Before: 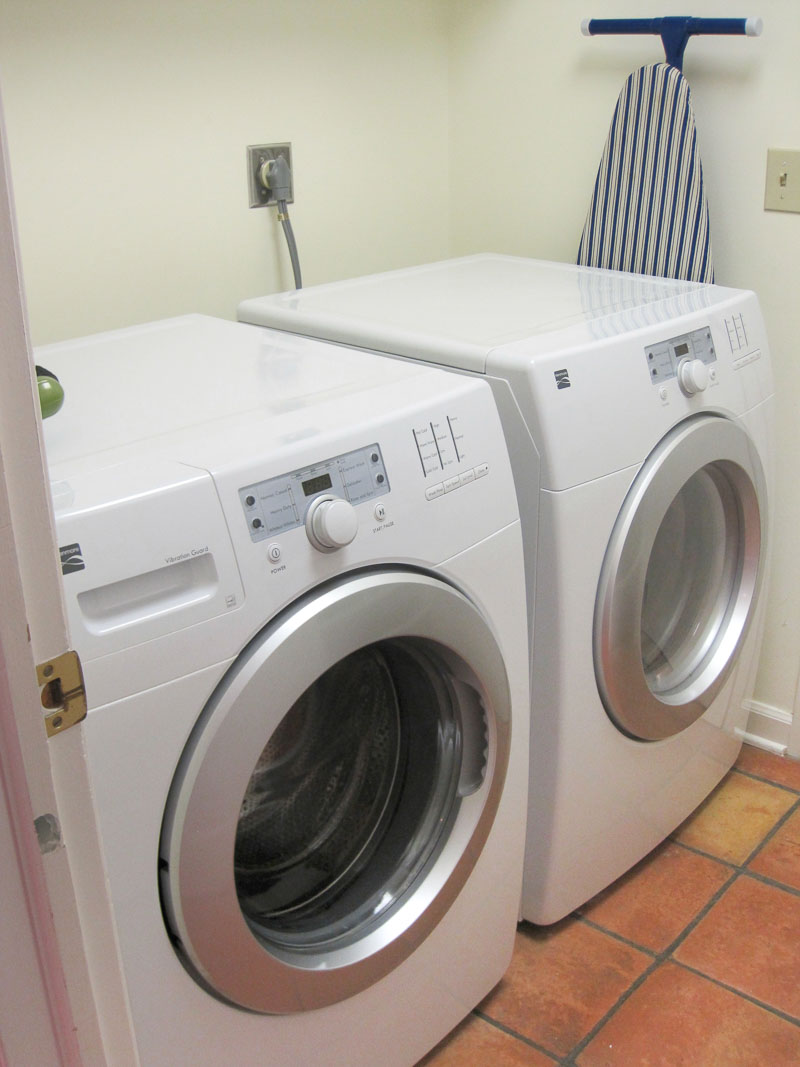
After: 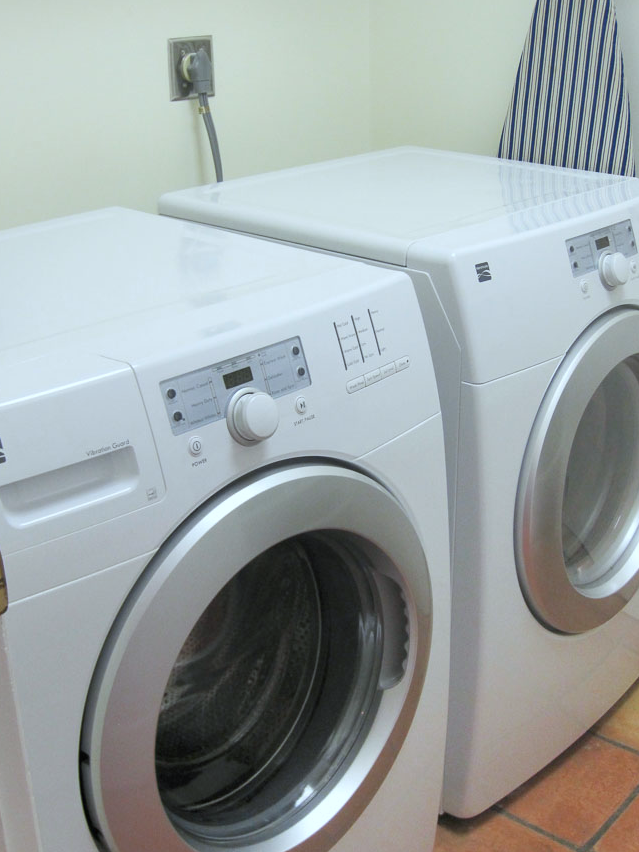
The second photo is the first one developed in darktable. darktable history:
white balance: red 0.925, blue 1.046
crop and rotate: left 10.071%, top 10.071%, right 10.02%, bottom 10.02%
